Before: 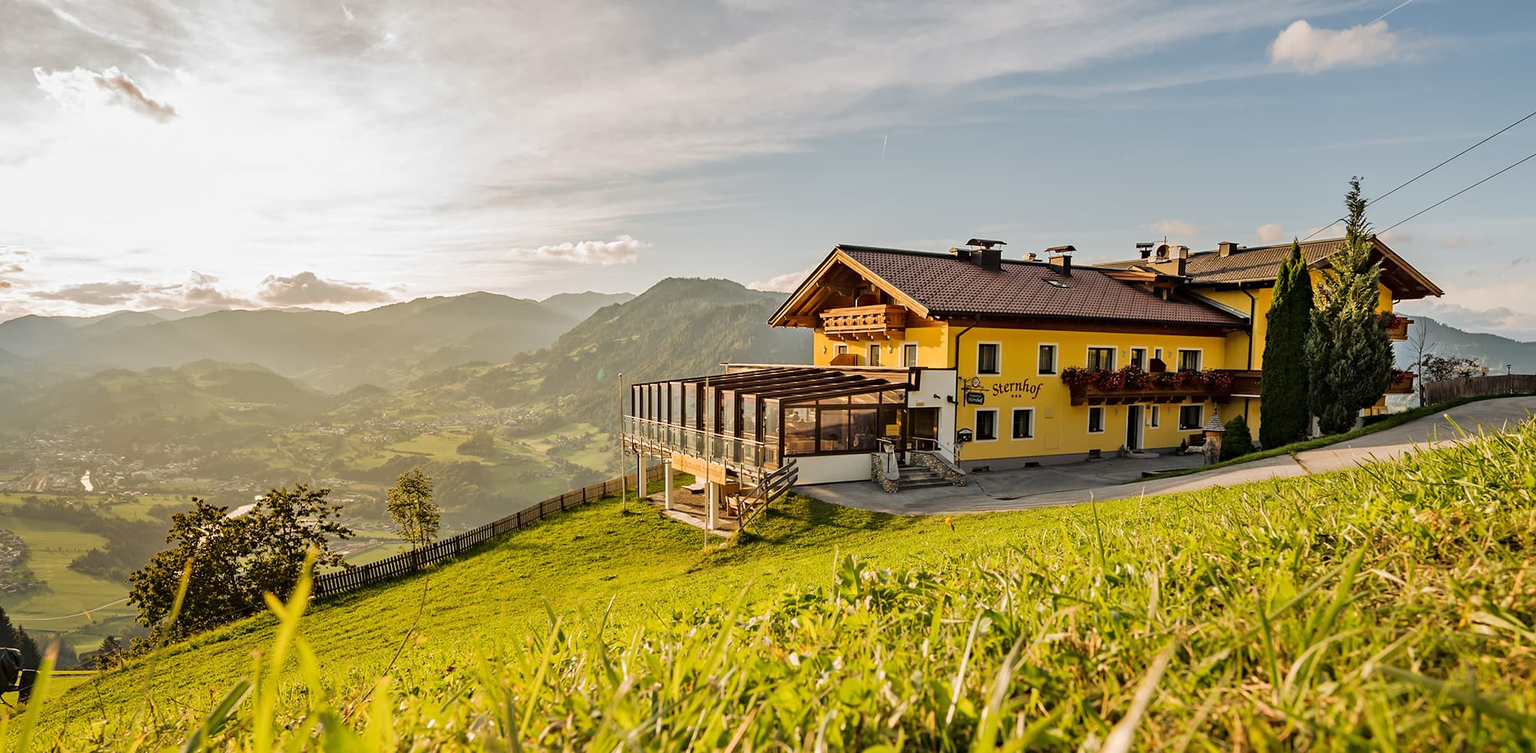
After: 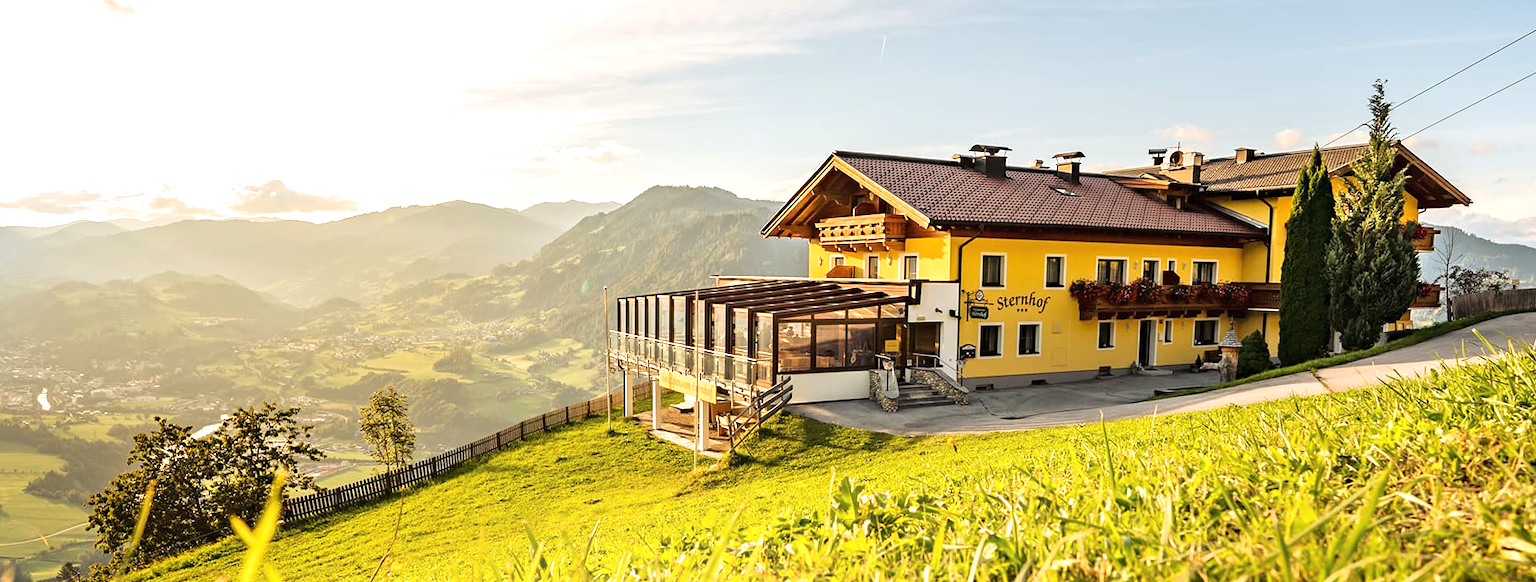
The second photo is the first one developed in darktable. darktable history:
exposure: black level correction 0, exposure 0.692 EV, compensate highlight preservation false
shadows and highlights: radius 90.56, shadows -14.33, white point adjustment 0.189, highlights 30.9, compress 48.43%, soften with gaussian
crop and rotate: left 2.97%, top 13.665%, right 2.027%, bottom 12.794%
